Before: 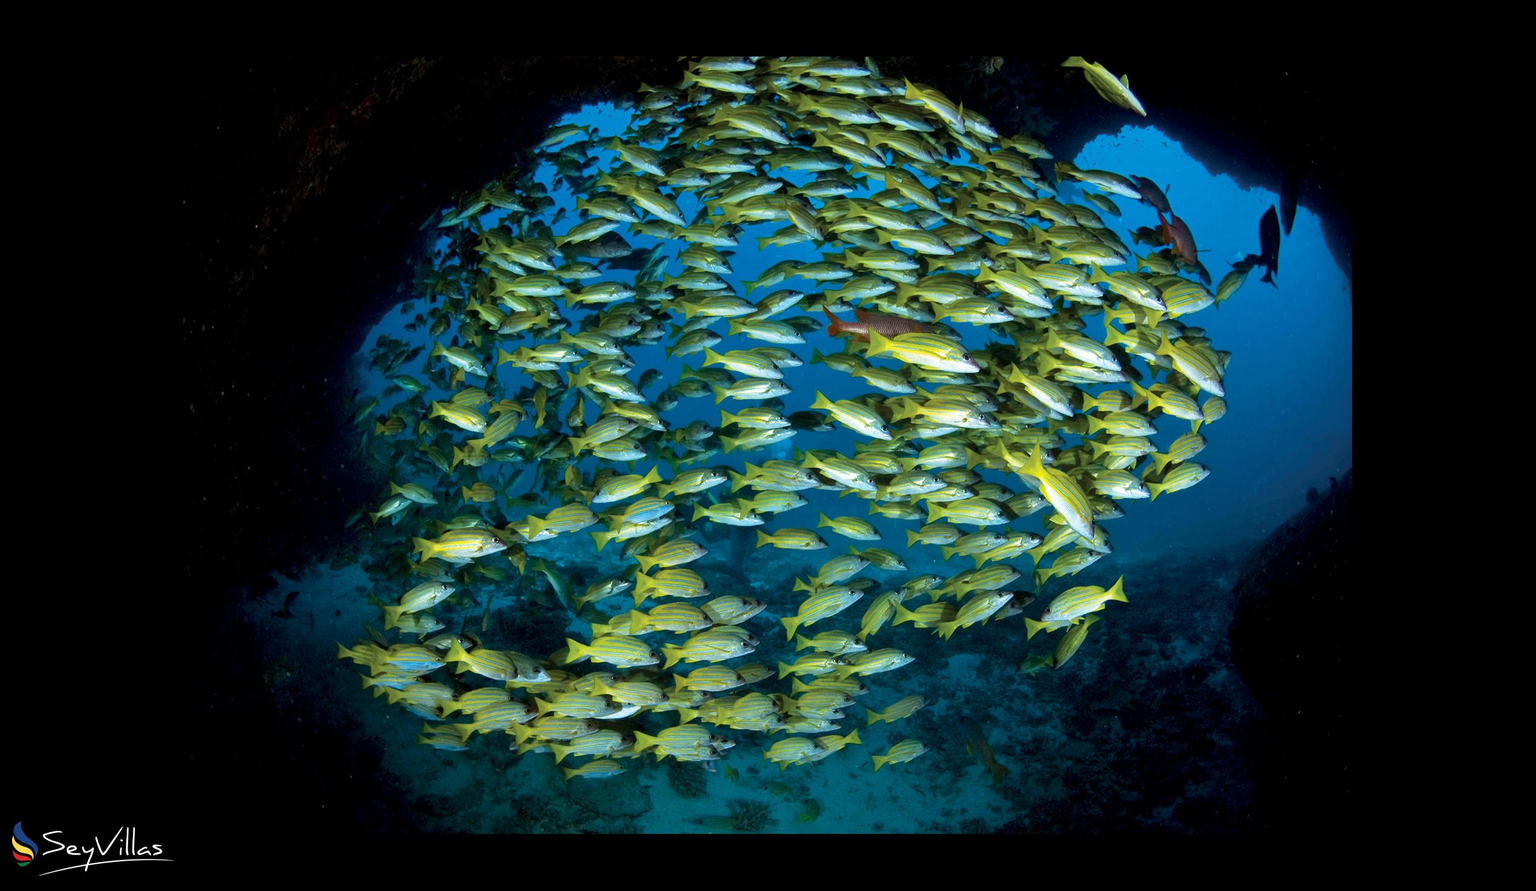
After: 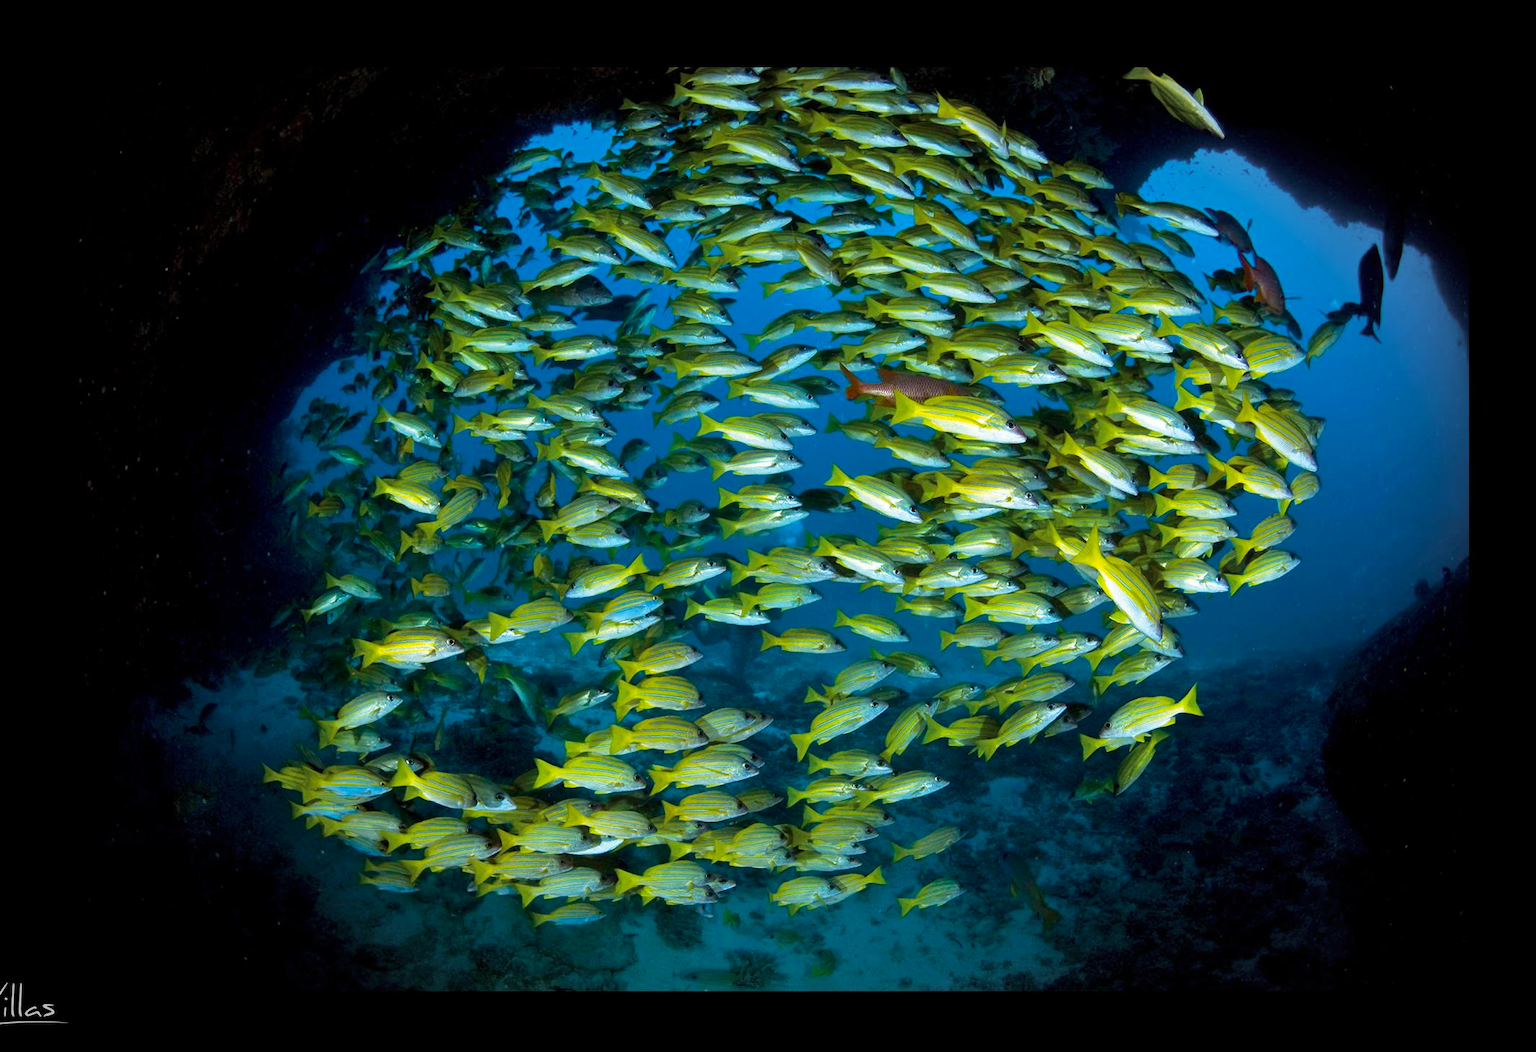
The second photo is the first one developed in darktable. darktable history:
crop: left 7.598%, right 7.873%
color balance: output saturation 120%
vignetting: fall-off start 79.43%, saturation -0.649, width/height ratio 1.327, unbound false
